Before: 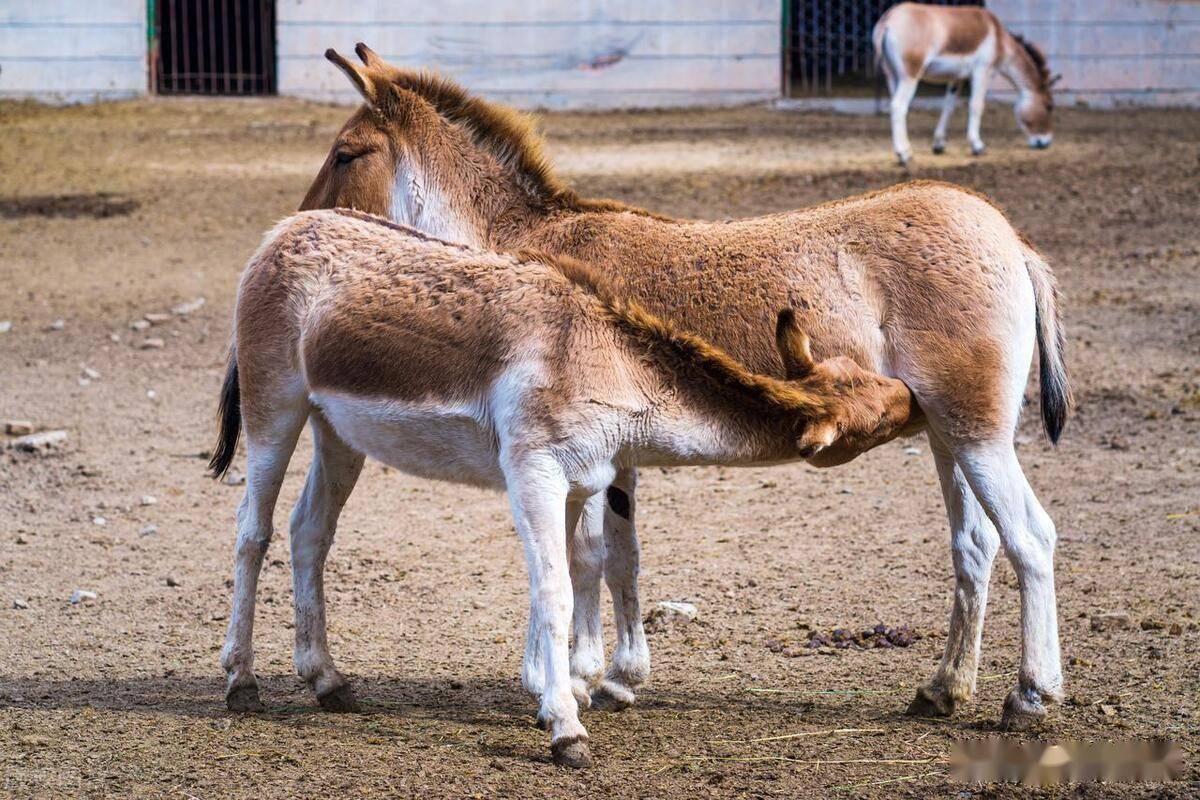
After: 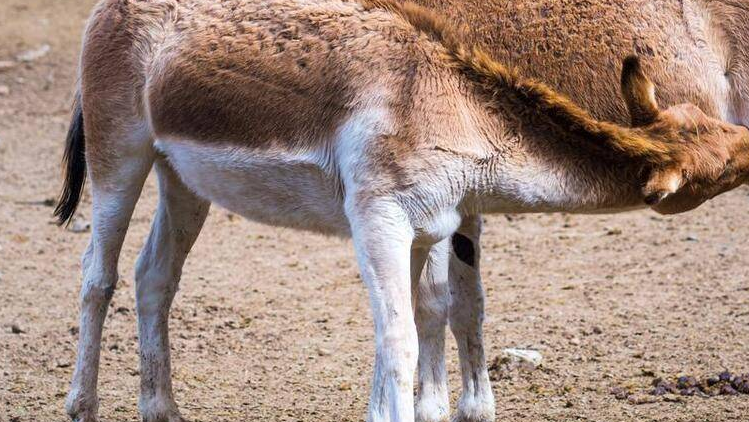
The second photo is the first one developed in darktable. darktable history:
crop: left 12.961%, top 31.648%, right 24.548%, bottom 15.498%
